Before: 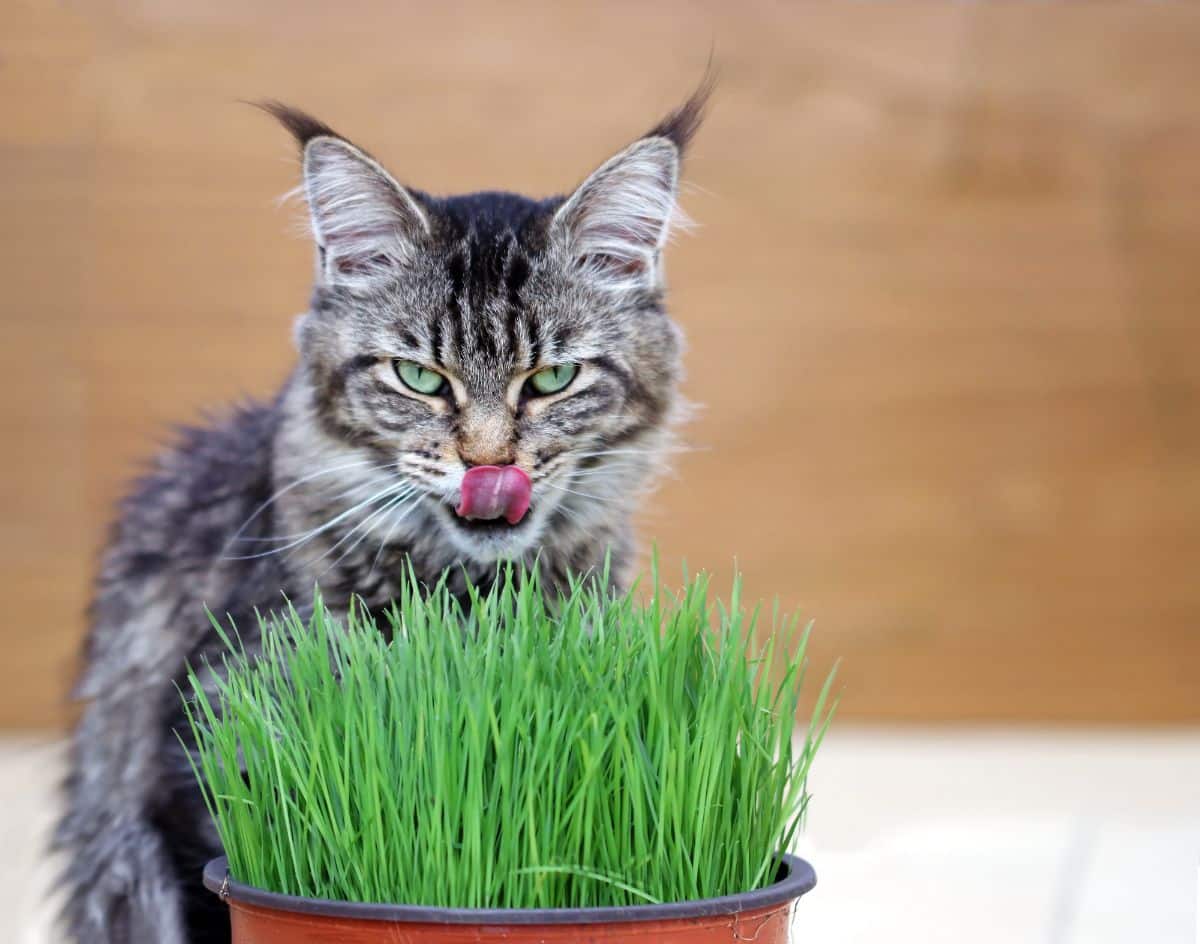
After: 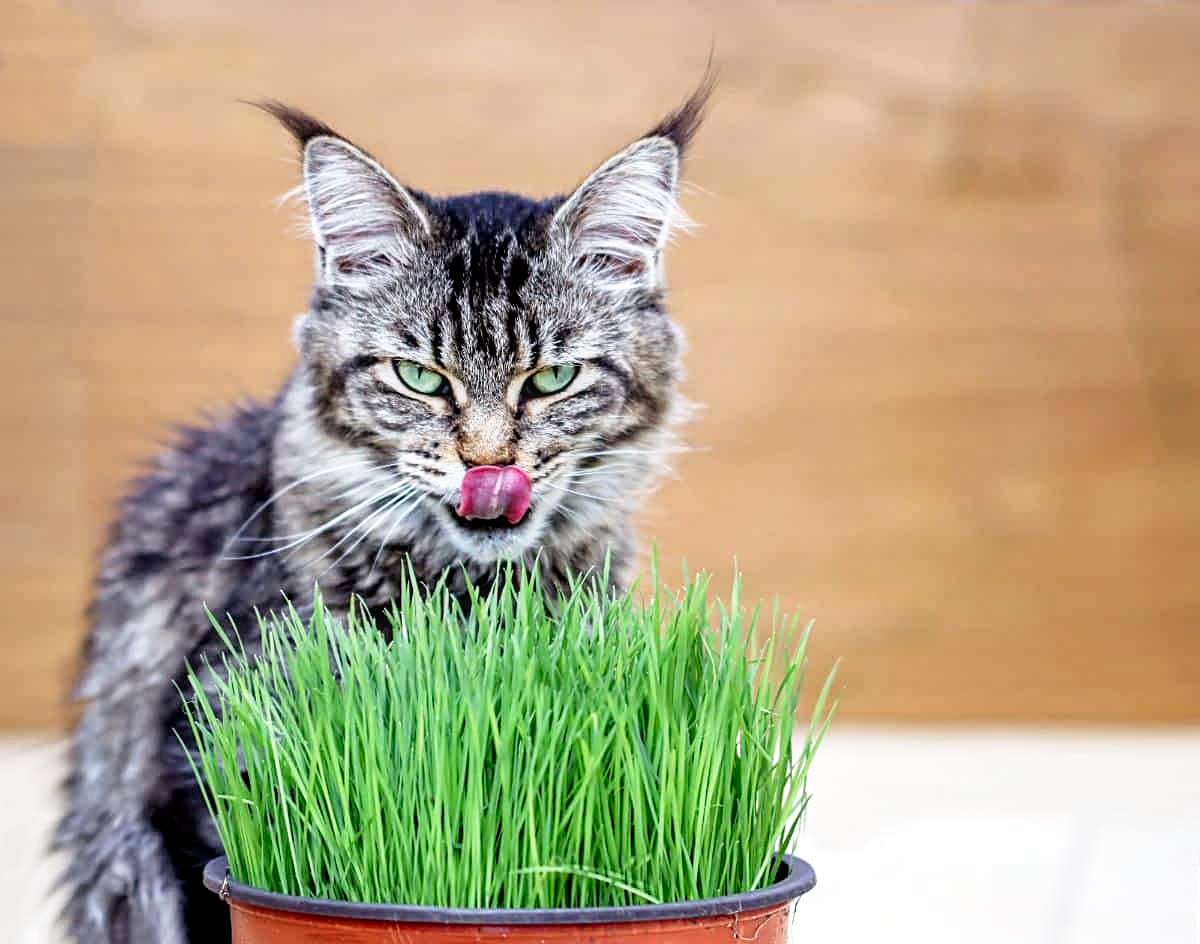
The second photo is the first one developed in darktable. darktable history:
contrast equalizer: y [[0.524 ×6], [0.512 ×6], [0.379 ×6], [0 ×6], [0 ×6]]
tone curve: curves: ch0 [(0, 0) (0.062, 0.037) (0.142, 0.138) (0.359, 0.419) (0.469, 0.544) (0.634, 0.722) (0.839, 0.909) (0.998, 0.978)]; ch1 [(0, 0) (0.437, 0.408) (0.472, 0.47) (0.502, 0.503) (0.527, 0.523) (0.559, 0.573) (0.608, 0.665) (0.669, 0.748) (0.859, 0.899) (1, 1)]; ch2 [(0, 0) (0.33, 0.301) (0.421, 0.443) (0.473, 0.498) (0.502, 0.5) (0.535, 0.531) (0.575, 0.603) (0.608, 0.667) (1, 1)], preserve colors none
exposure: compensate exposure bias true, compensate highlight preservation false
shadows and highlights: radius 332.82, shadows 53.61, highlights -99.94, compress 94.53%, highlights color adjustment 32.87%, soften with gaussian
sharpen: on, module defaults
local contrast: on, module defaults
